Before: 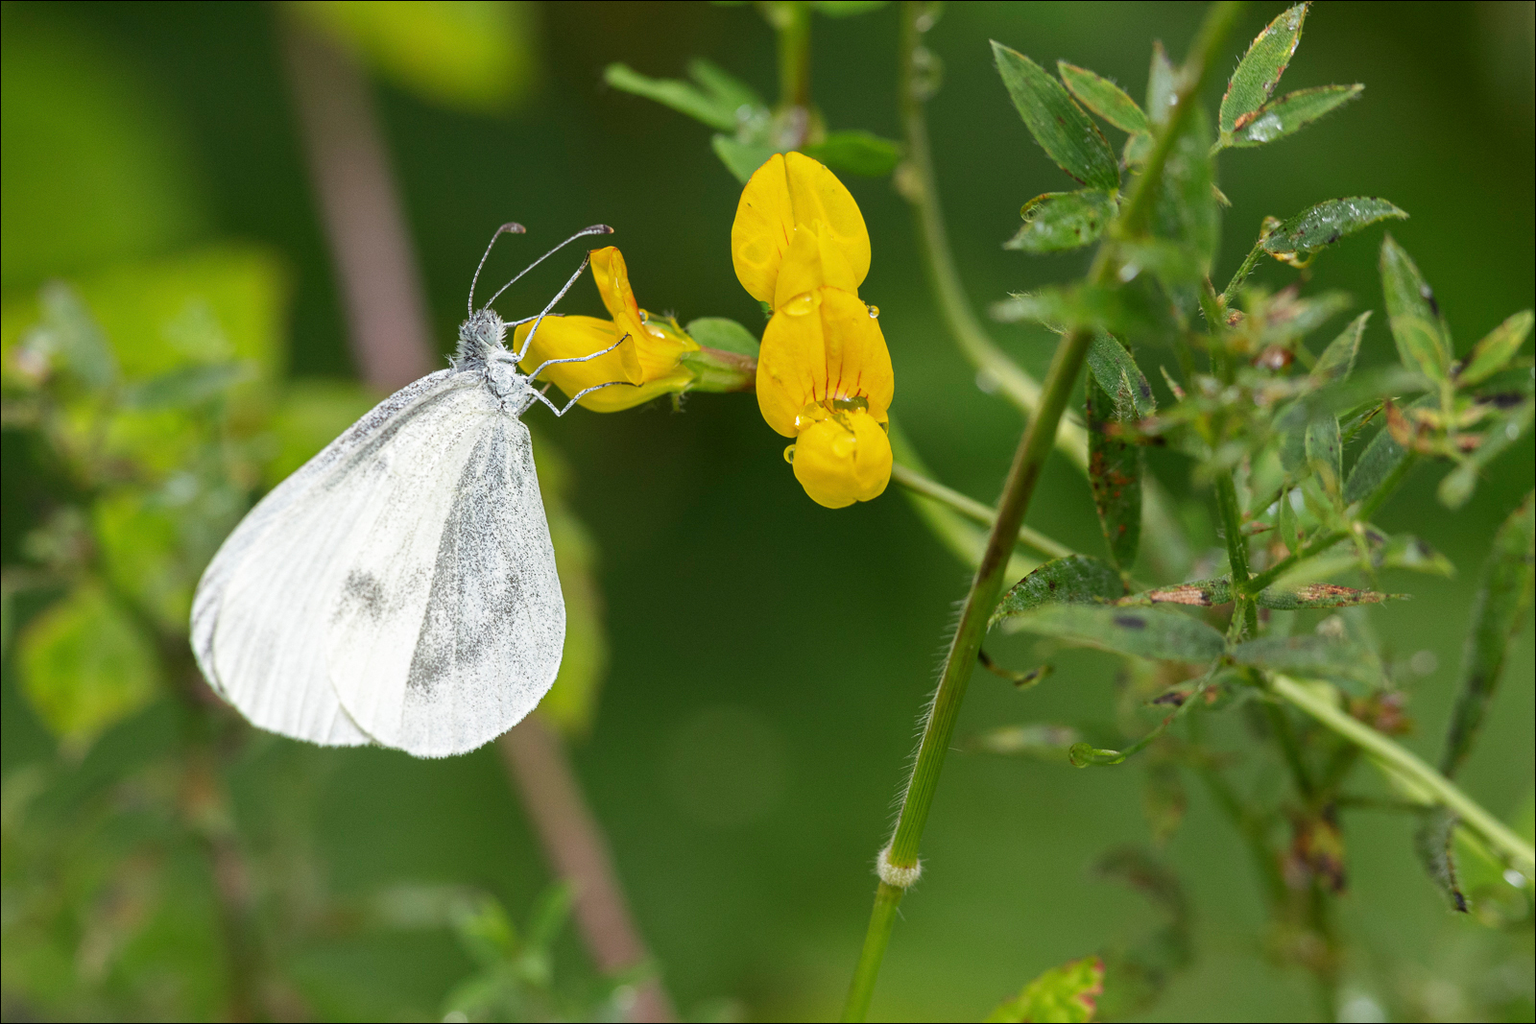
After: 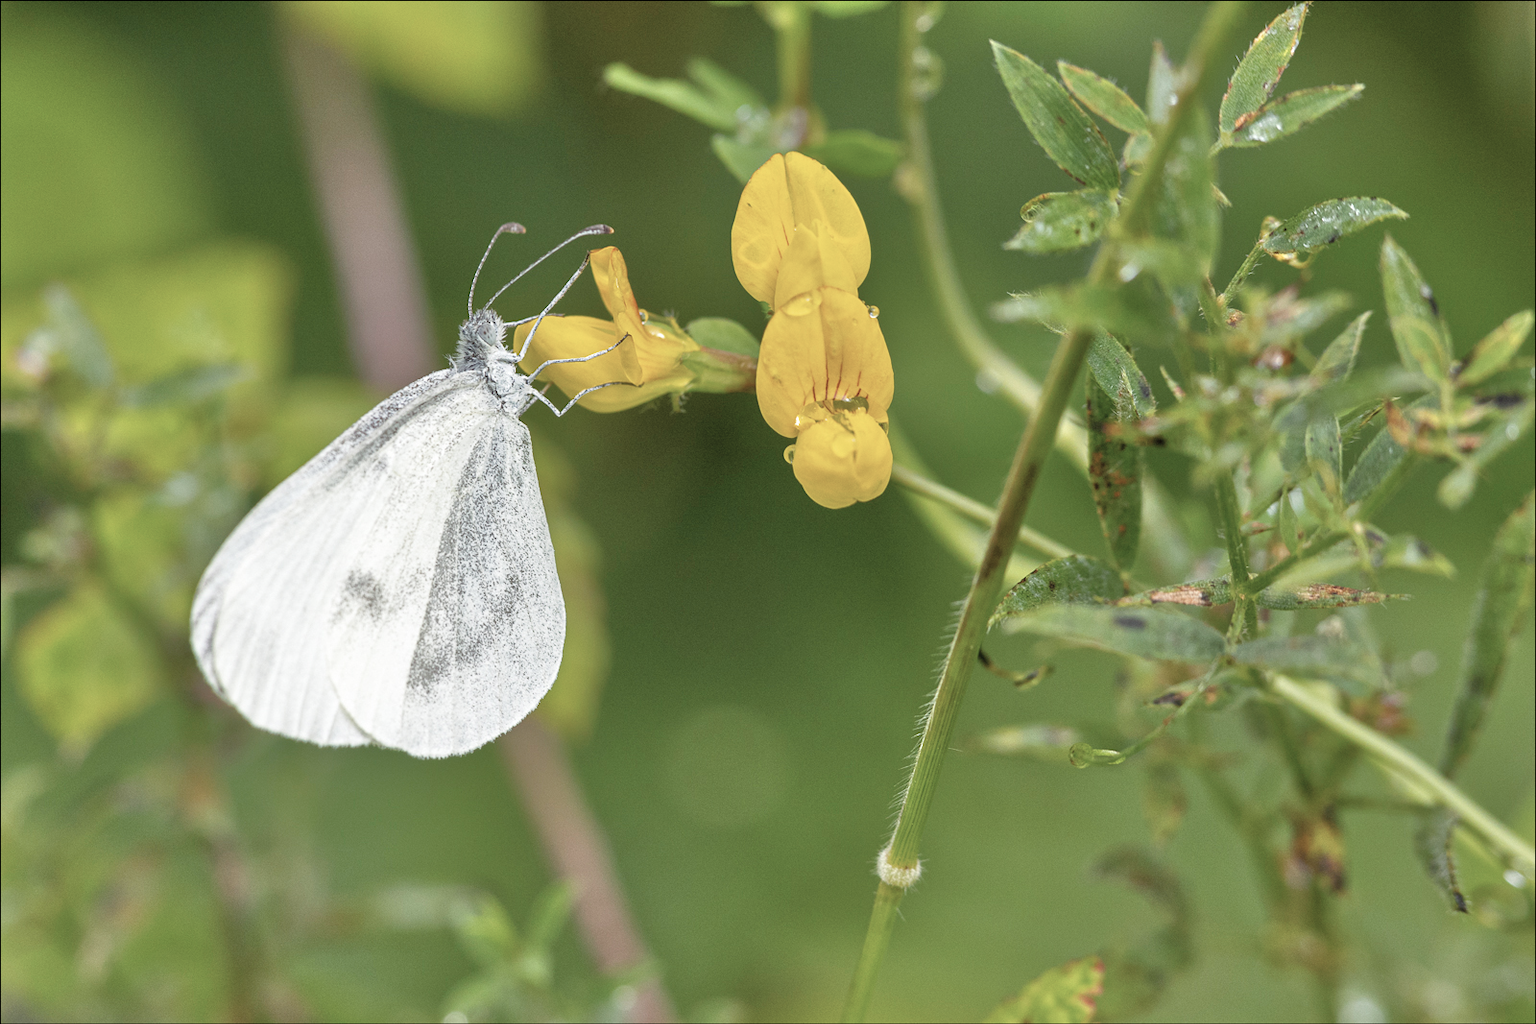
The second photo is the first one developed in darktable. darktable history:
color balance rgb: shadows lift › chroma 0.687%, shadows lift › hue 110.21°, perceptual saturation grading › global saturation 25.147%, global vibrance 15.221%
levels: mode automatic, black 0.078%, levels [0, 0.492, 0.984]
tone equalizer: -7 EV 0.149 EV, -6 EV 0.615 EV, -5 EV 1.12 EV, -4 EV 1.35 EV, -3 EV 1.15 EV, -2 EV 0.6 EV, -1 EV 0.154 EV
color zones: curves: ch1 [(0, 0.292) (0.001, 0.292) (0.2, 0.264) (0.4, 0.248) (0.6, 0.248) (0.8, 0.264) (0.999, 0.292) (1, 0.292)]
